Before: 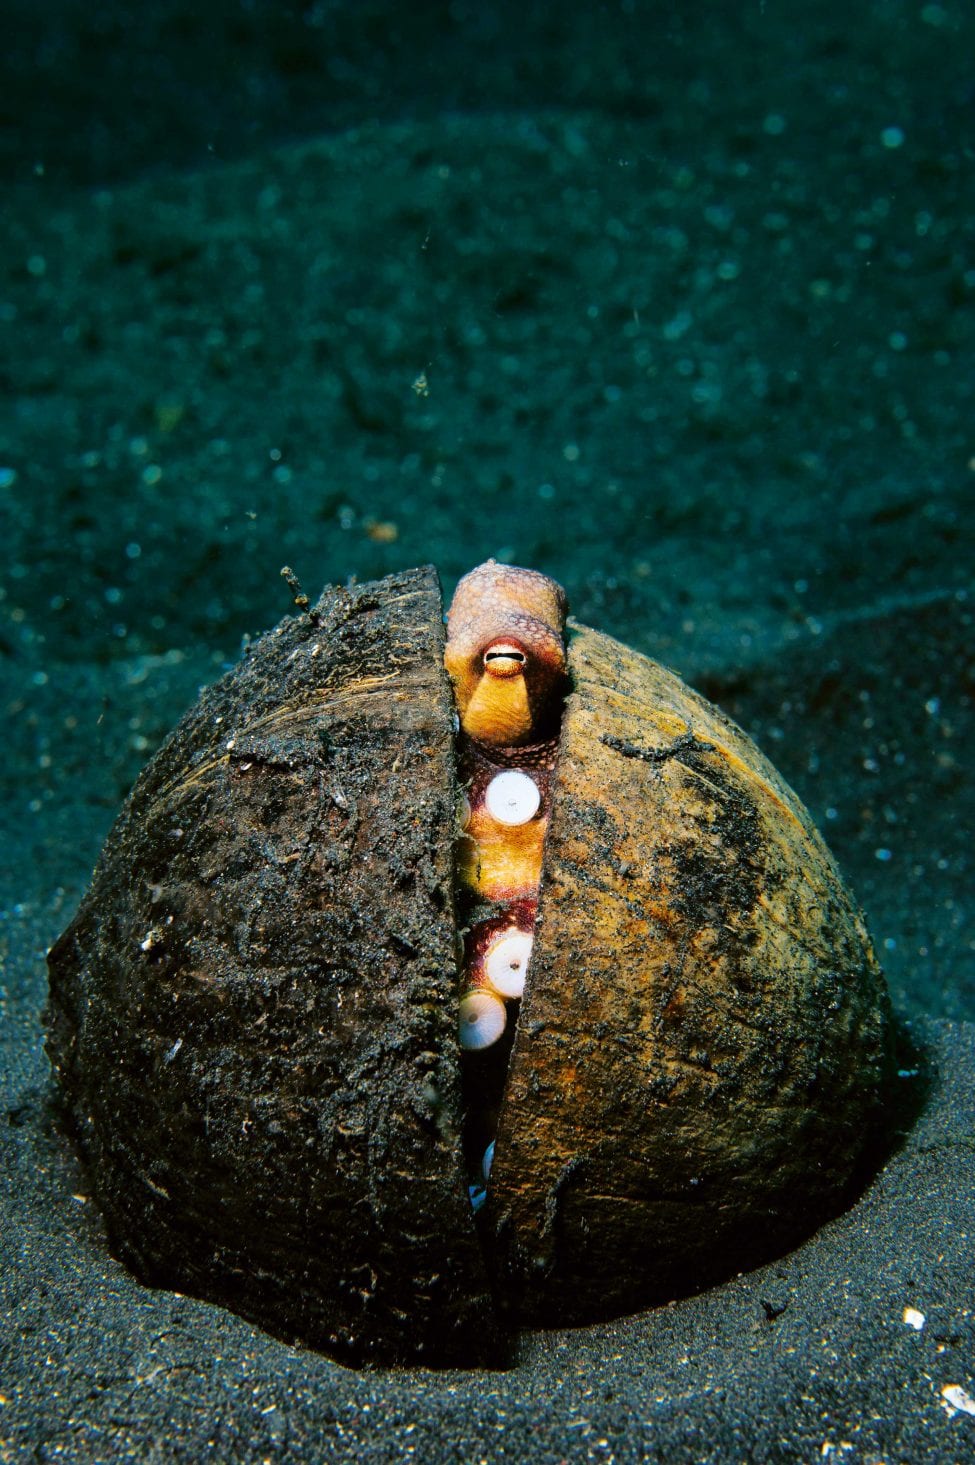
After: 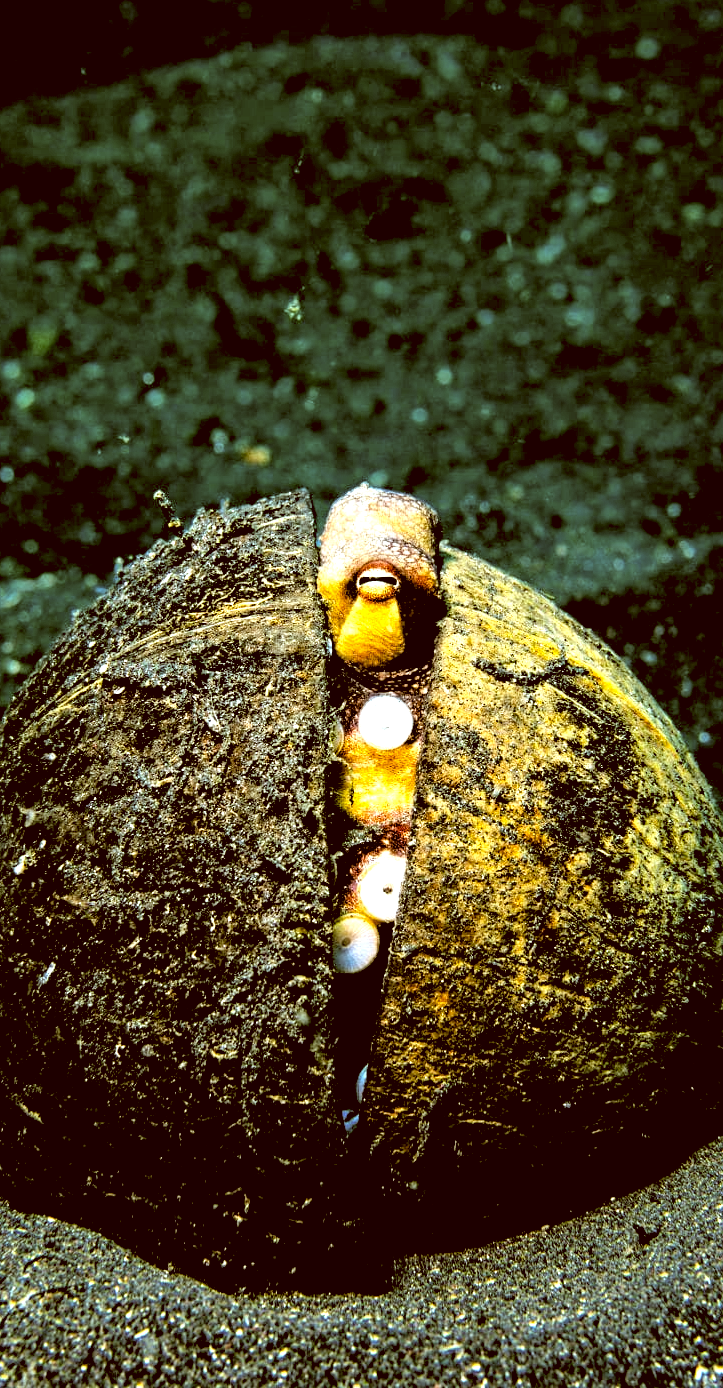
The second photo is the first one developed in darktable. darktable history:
white balance: red 0.976, blue 1.04
exposure: exposure 0.95 EV, compensate highlight preservation false
color balance rgb: contrast -10%
rgb levels: levels [[0.034, 0.472, 0.904], [0, 0.5, 1], [0, 0.5, 1]]
color correction: highlights a* -5.3, highlights b* 9.8, shadows a* 9.8, shadows b* 24.26
color contrast: green-magenta contrast 0.8, blue-yellow contrast 1.1, unbound 0
crop and rotate: left 13.15%, top 5.251%, right 12.609%
contrast equalizer: y [[0.51, 0.537, 0.559, 0.574, 0.599, 0.618], [0.5 ×6], [0.5 ×6], [0 ×6], [0 ×6]]
